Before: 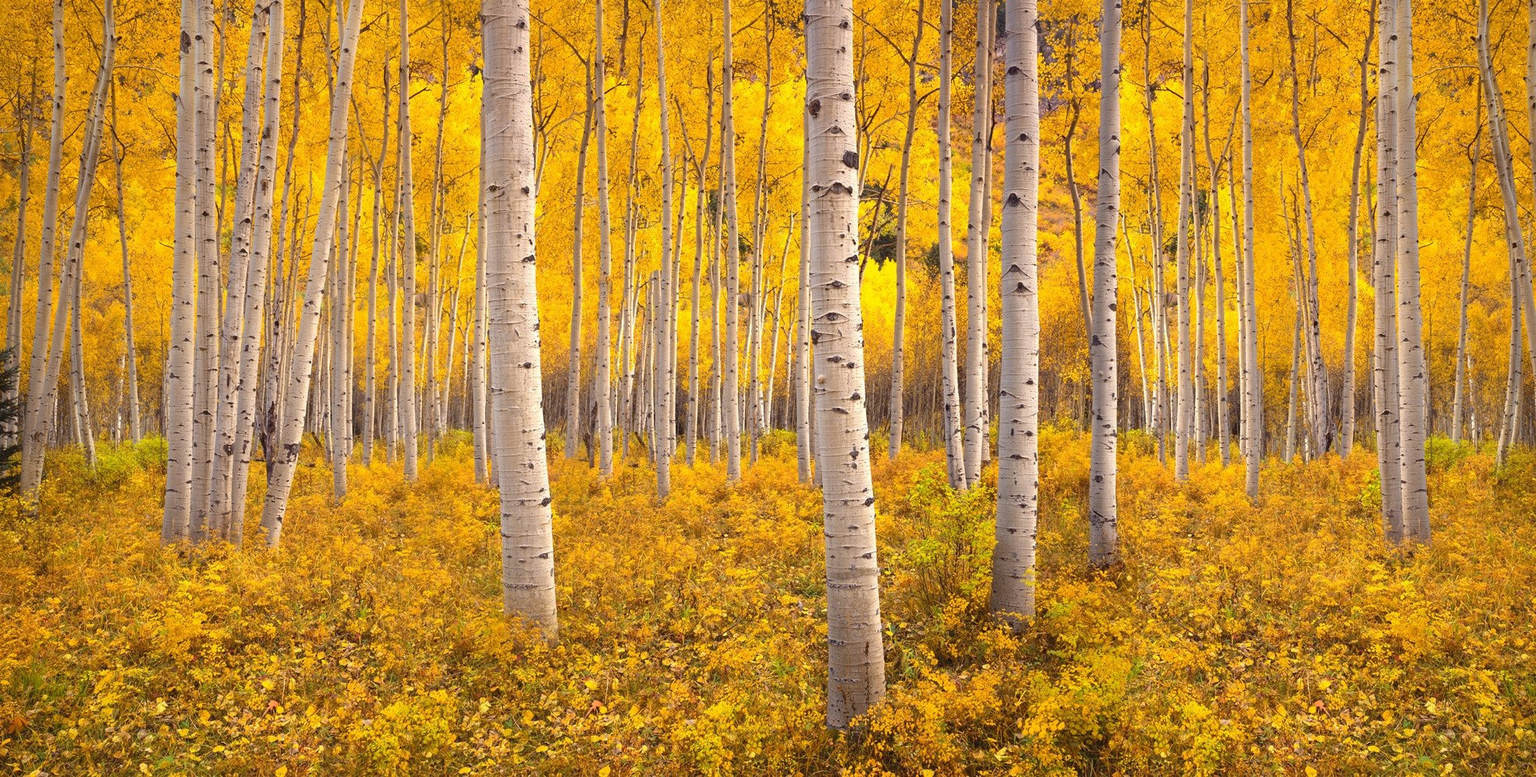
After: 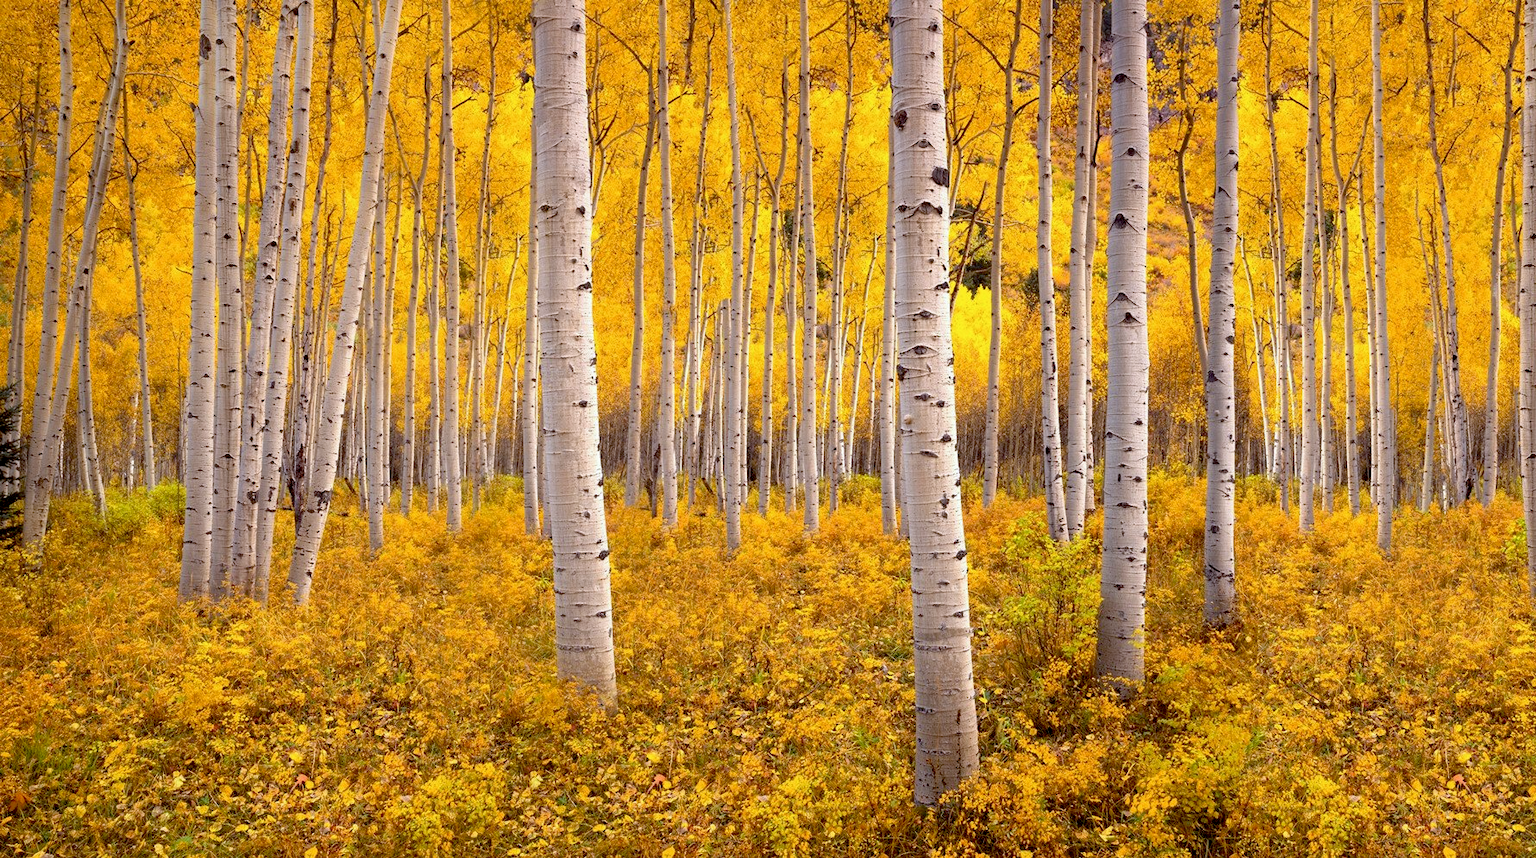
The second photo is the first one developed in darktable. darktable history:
crop: right 9.514%, bottom 0.041%
color correction: highlights a* -0.806, highlights b* -8.54
exposure: black level correction 0.017, exposure -0.008 EV, compensate highlight preservation false
